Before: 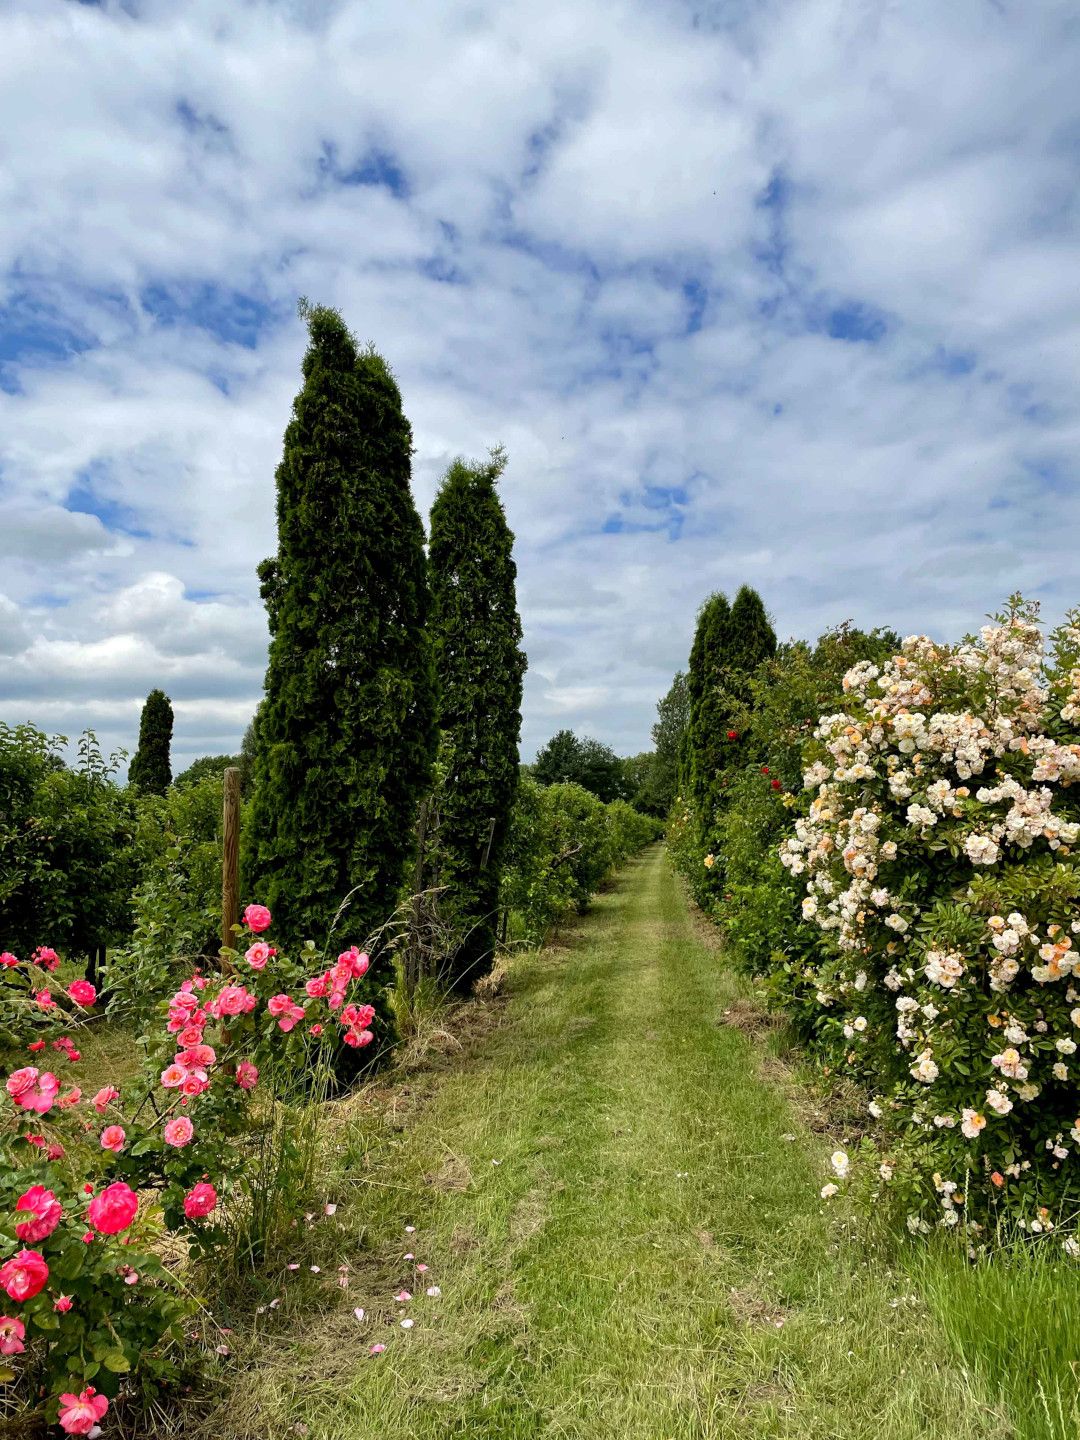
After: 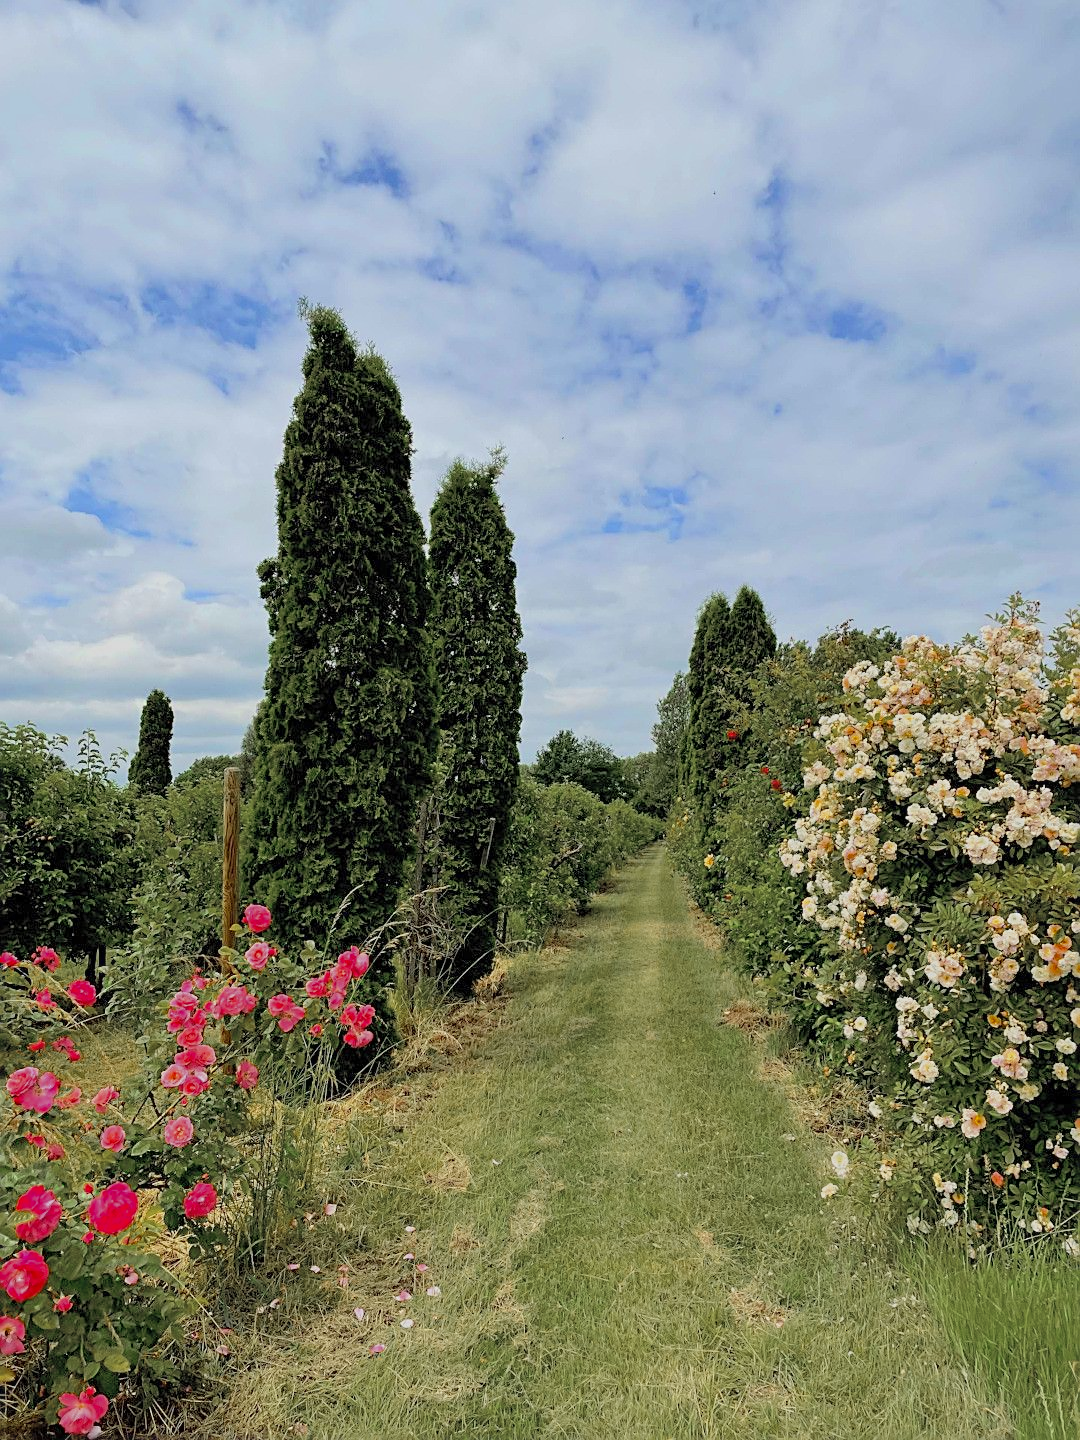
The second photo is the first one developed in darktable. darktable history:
sharpen: on, module defaults
global tonemap: drago (0.7, 100)
color zones: curves: ch0 [(0.11, 0.396) (0.195, 0.36) (0.25, 0.5) (0.303, 0.412) (0.357, 0.544) (0.75, 0.5) (0.967, 0.328)]; ch1 [(0, 0.468) (0.112, 0.512) (0.202, 0.6) (0.25, 0.5) (0.307, 0.352) (0.357, 0.544) (0.75, 0.5) (0.963, 0.524)]
